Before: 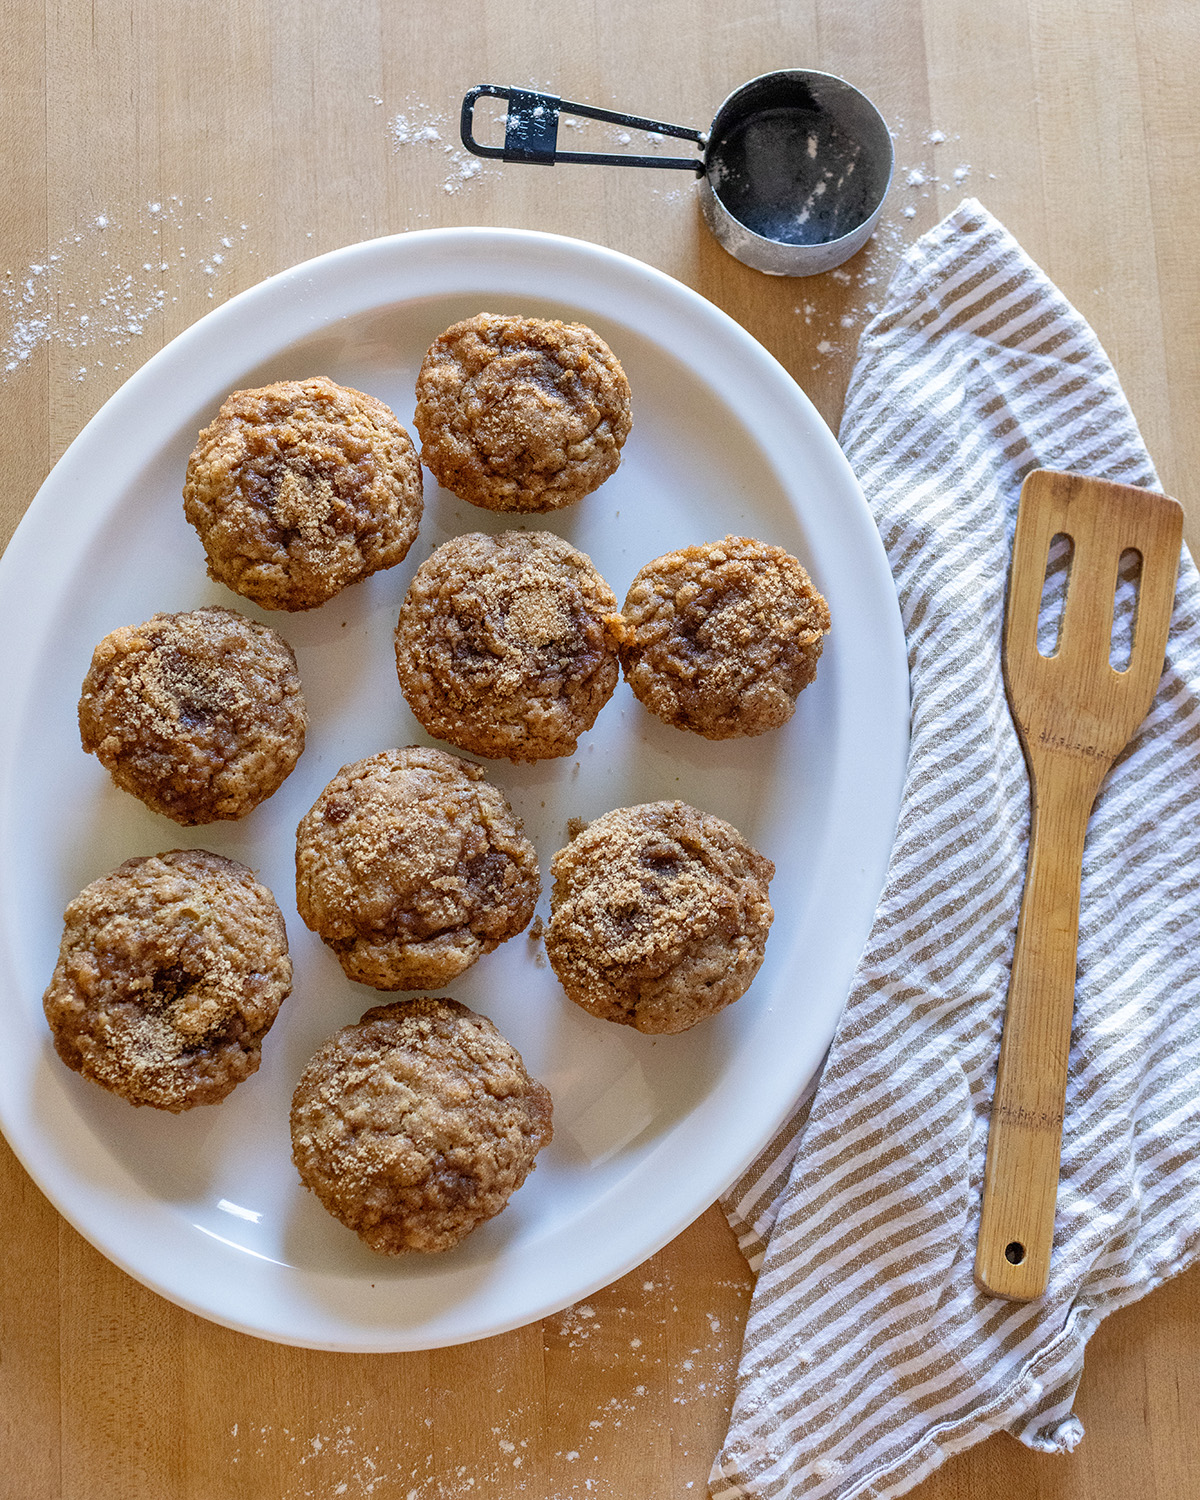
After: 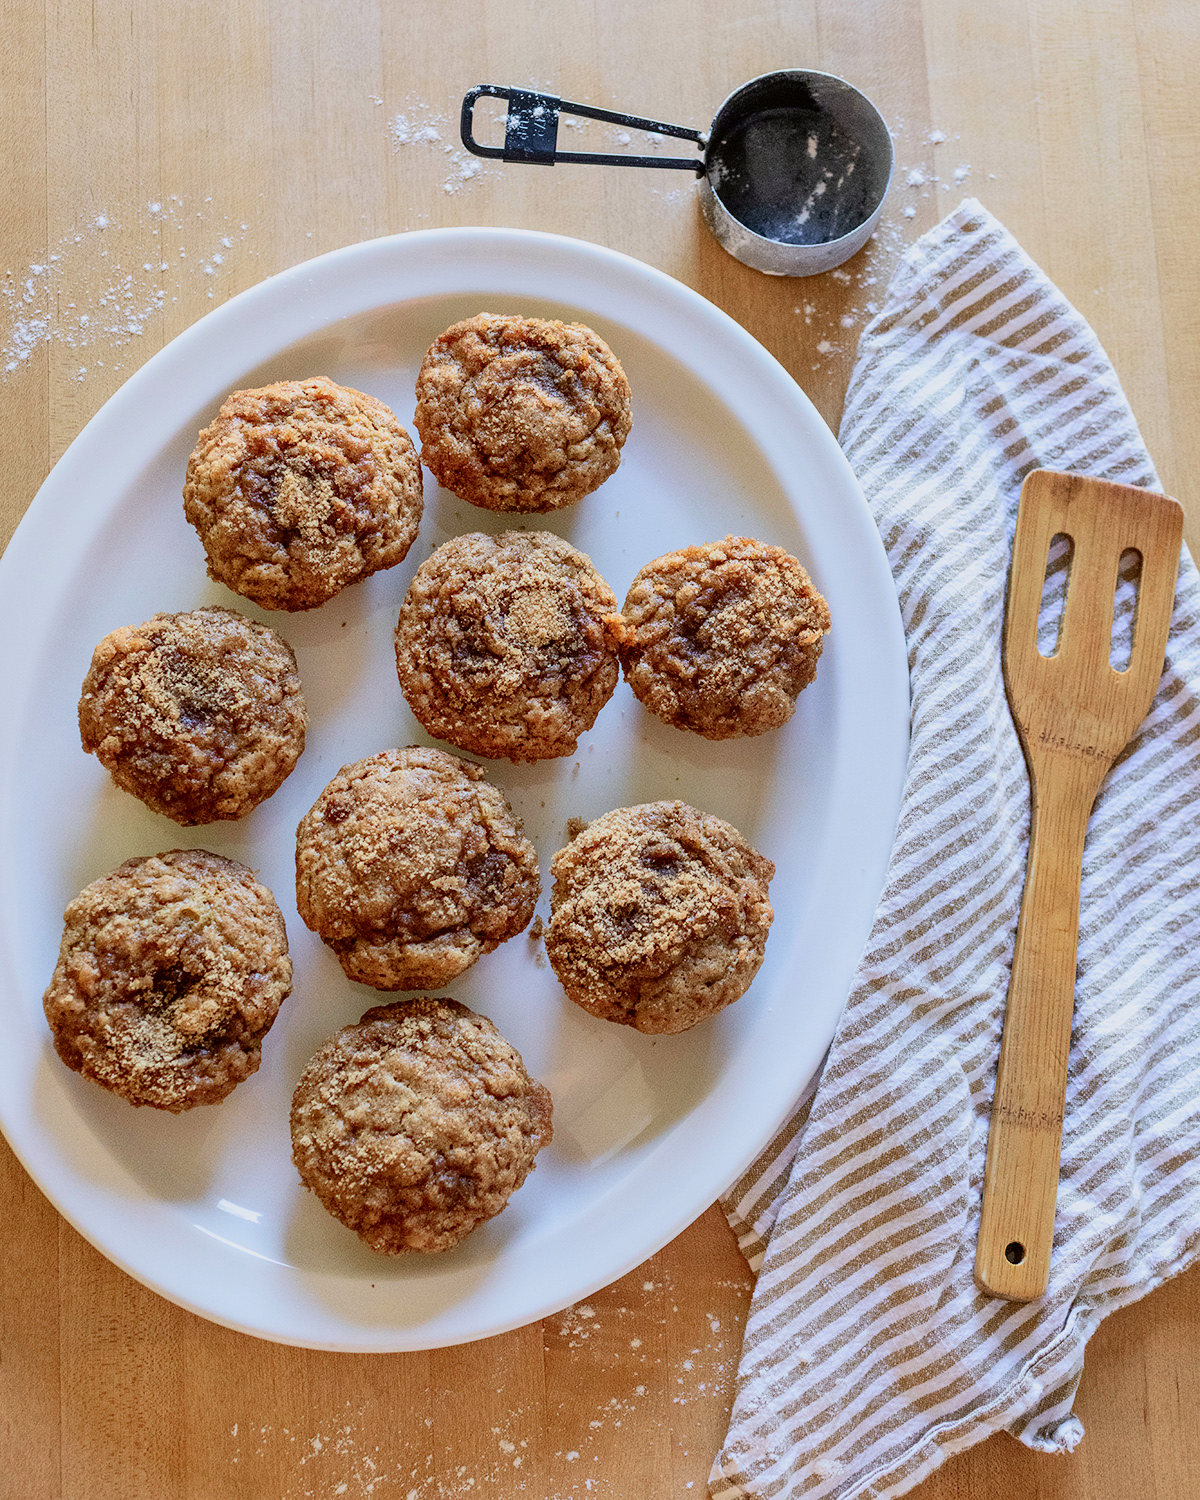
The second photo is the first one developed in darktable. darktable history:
tone curve: curves: ch0 [(0, 0) (0.091, 0.066) (0.184, 0.16) (0.491, 0.519) (0.748, 0.765) (1, 0.919)]; ch1 [(0, 0) (0.179, 0.173) (0.322, 0.32) (0.424, 0.424) (0.502, 0.504) (0.56, 0.578) (0.631, 0.675) (0.777, 0.806) (1, 1)]; ch2 [(0, 0) (0.434, 0.447) (0.483, 0.487) (0.547, 0.573) (0.676, 0.673) (1, 1)], color space Lab, independent channels, preserve colors none
white balance: red 0.98, blue 1.034
